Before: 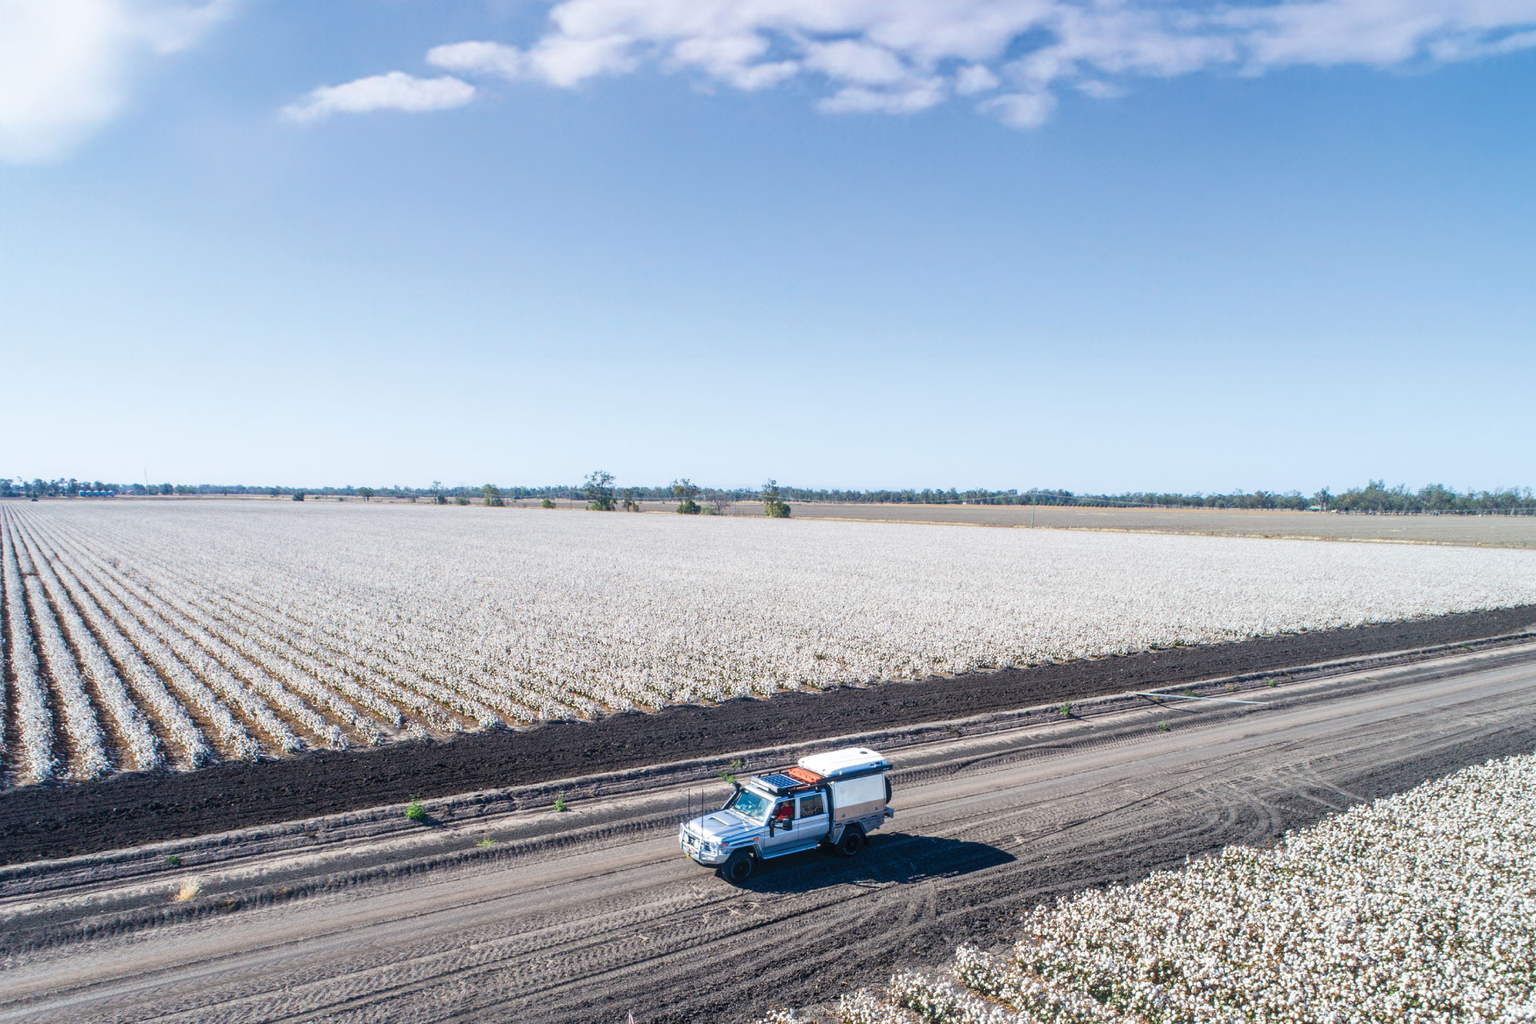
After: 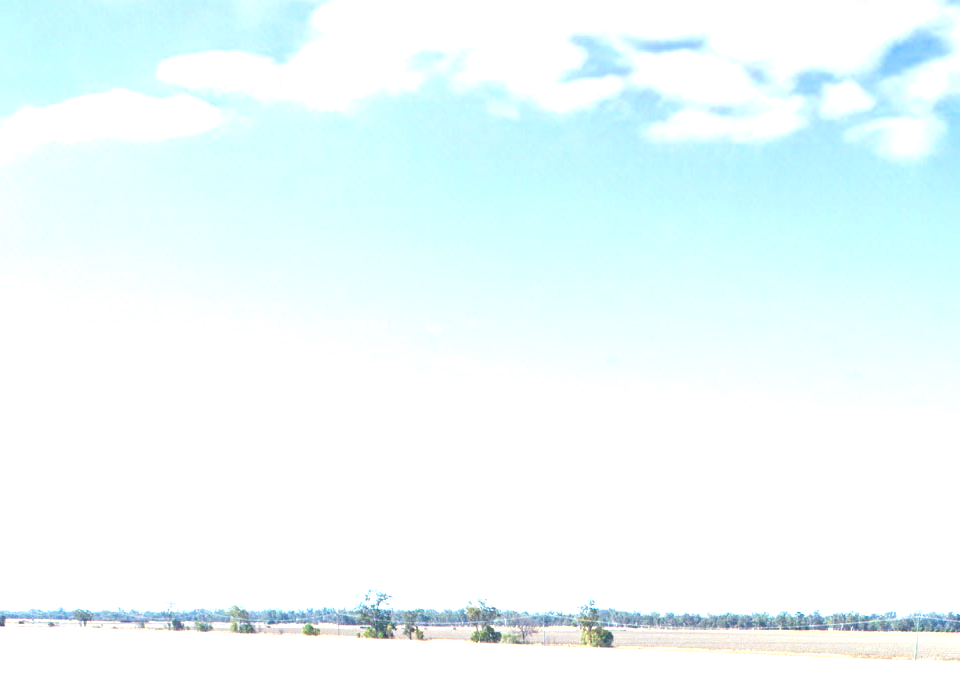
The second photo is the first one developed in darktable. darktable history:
tone equalizer: -7 EV 0.15 EV, -6 EV 0.6 EV, -5 EV 1.15 EV, -4 EV 1.33 EV, -3 EV 1.15 EV, -2 EV 0.6 EV, -1 EV 0.15 EV, mask exposure compensation -0.5 EV
exposure: exposure 1.25 EV, compensate exposure bias true, compensate highlight preservation false
crop: left 19.556%, right 30.401%, bottom 46.458%
color correction: highlights a* -0.95, highlights b* 4.5, shadows a* 3.55
